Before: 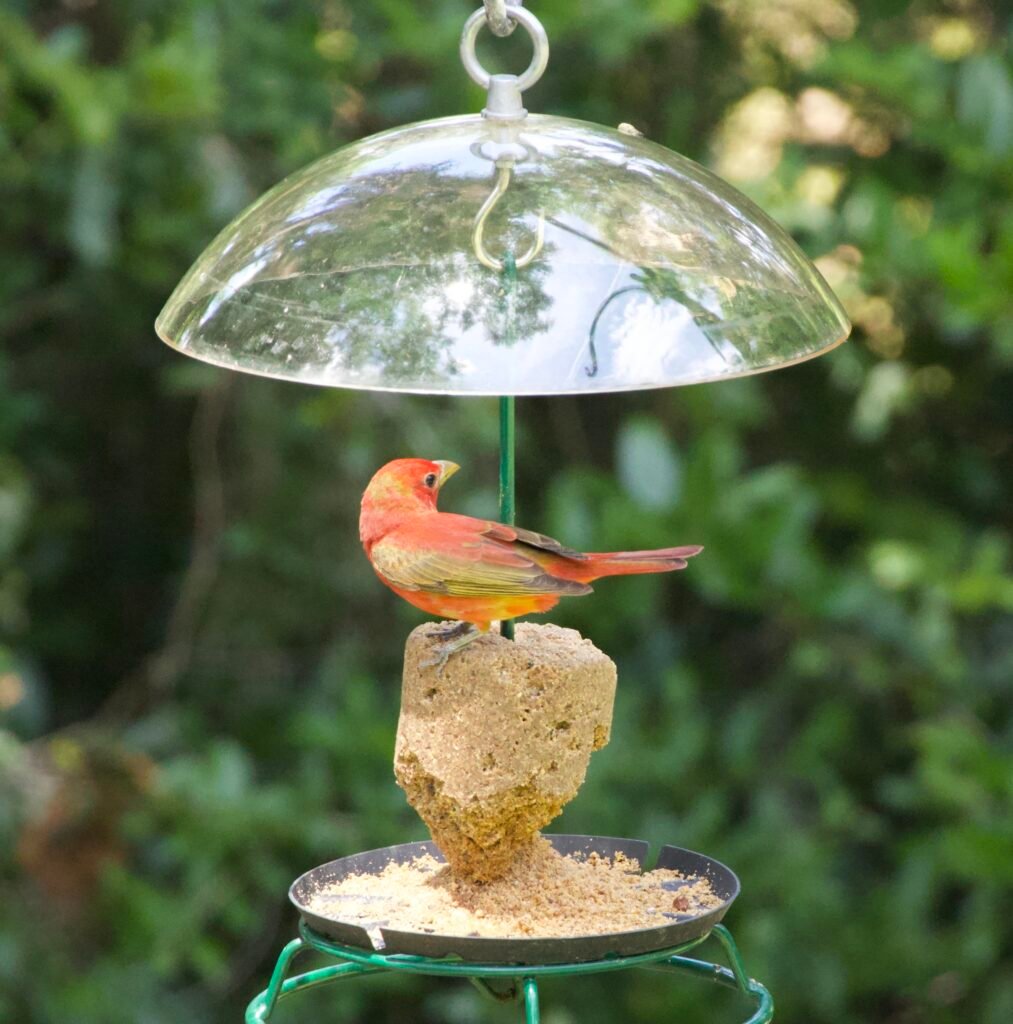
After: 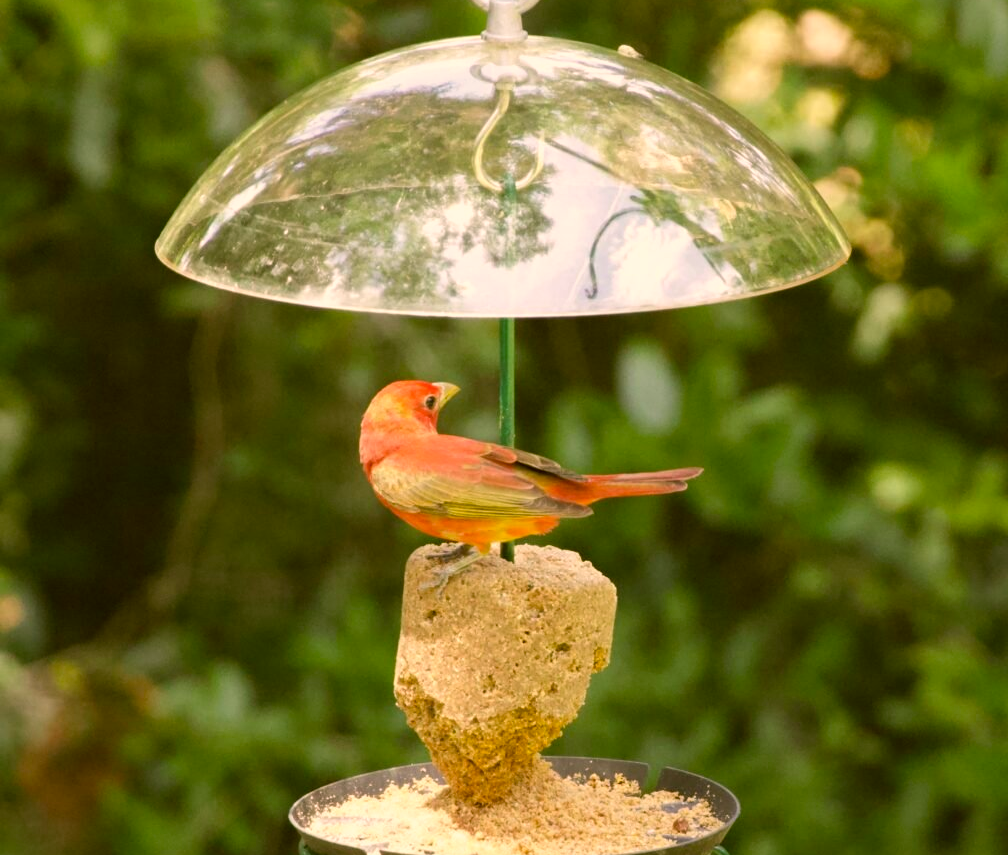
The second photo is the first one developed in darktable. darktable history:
color correction: highlights a* 8.98, highlights b* 15.09, shadows a* -0.49, shadows b* 26.52
crop: top 7.625%, bottom 8.027%
